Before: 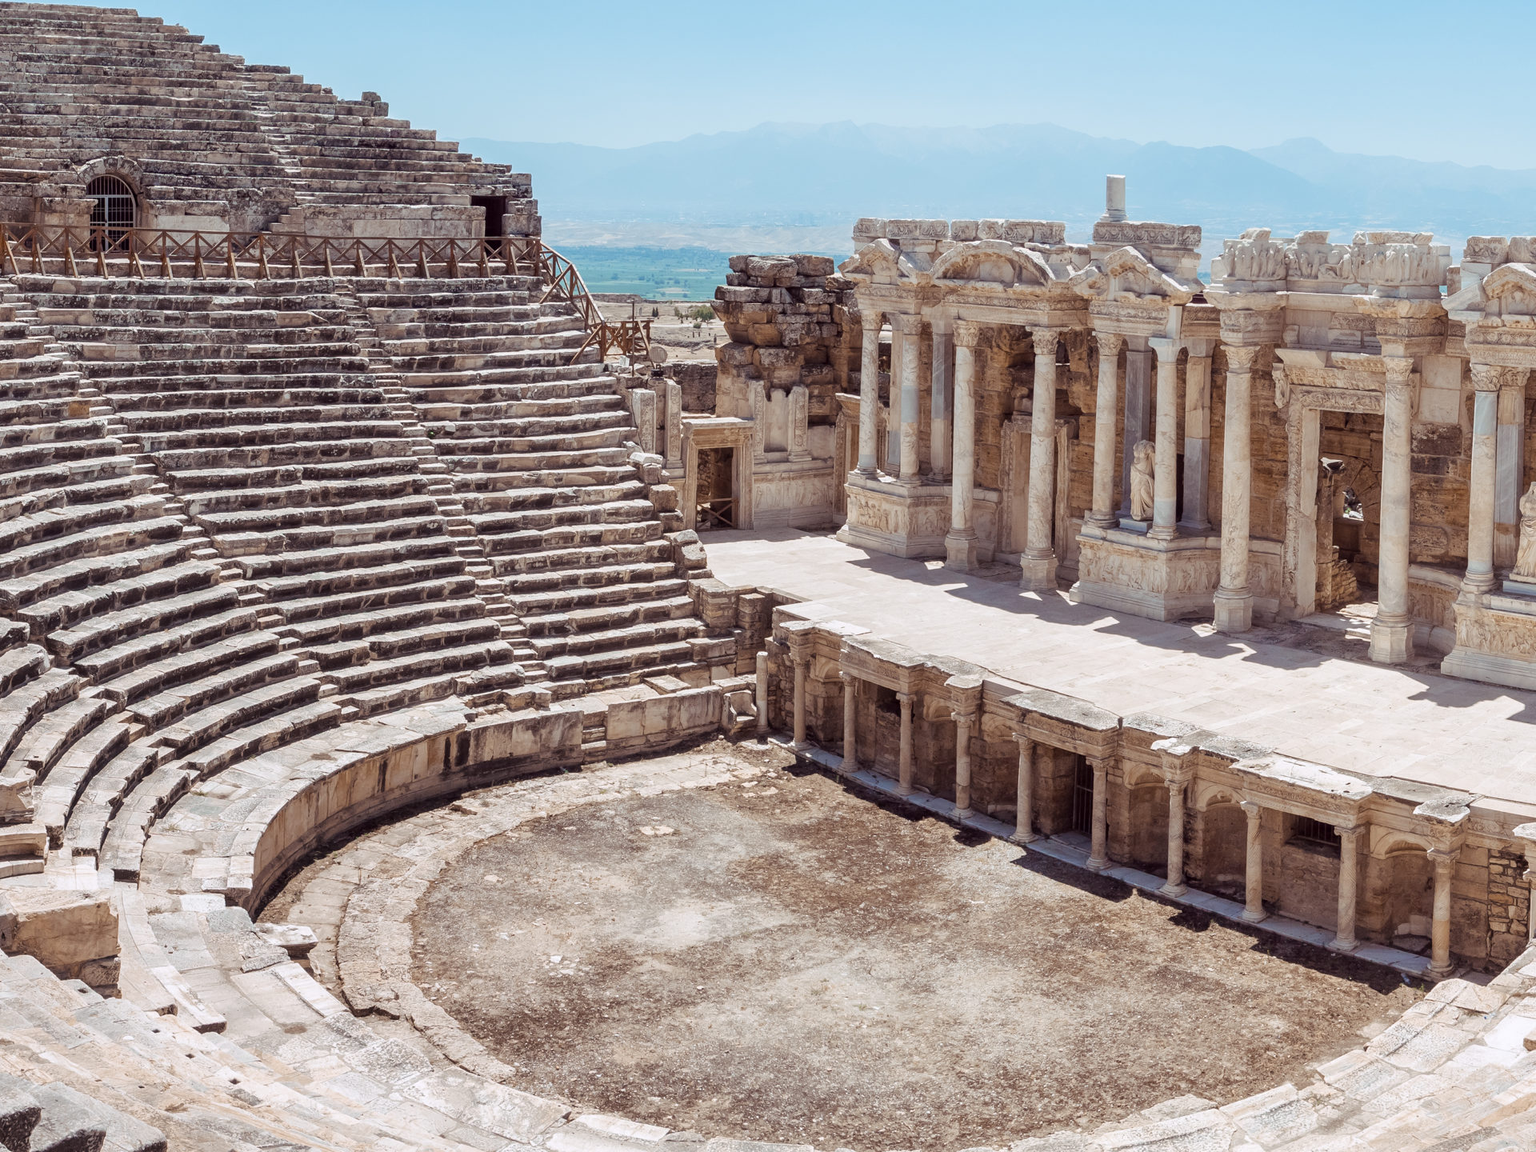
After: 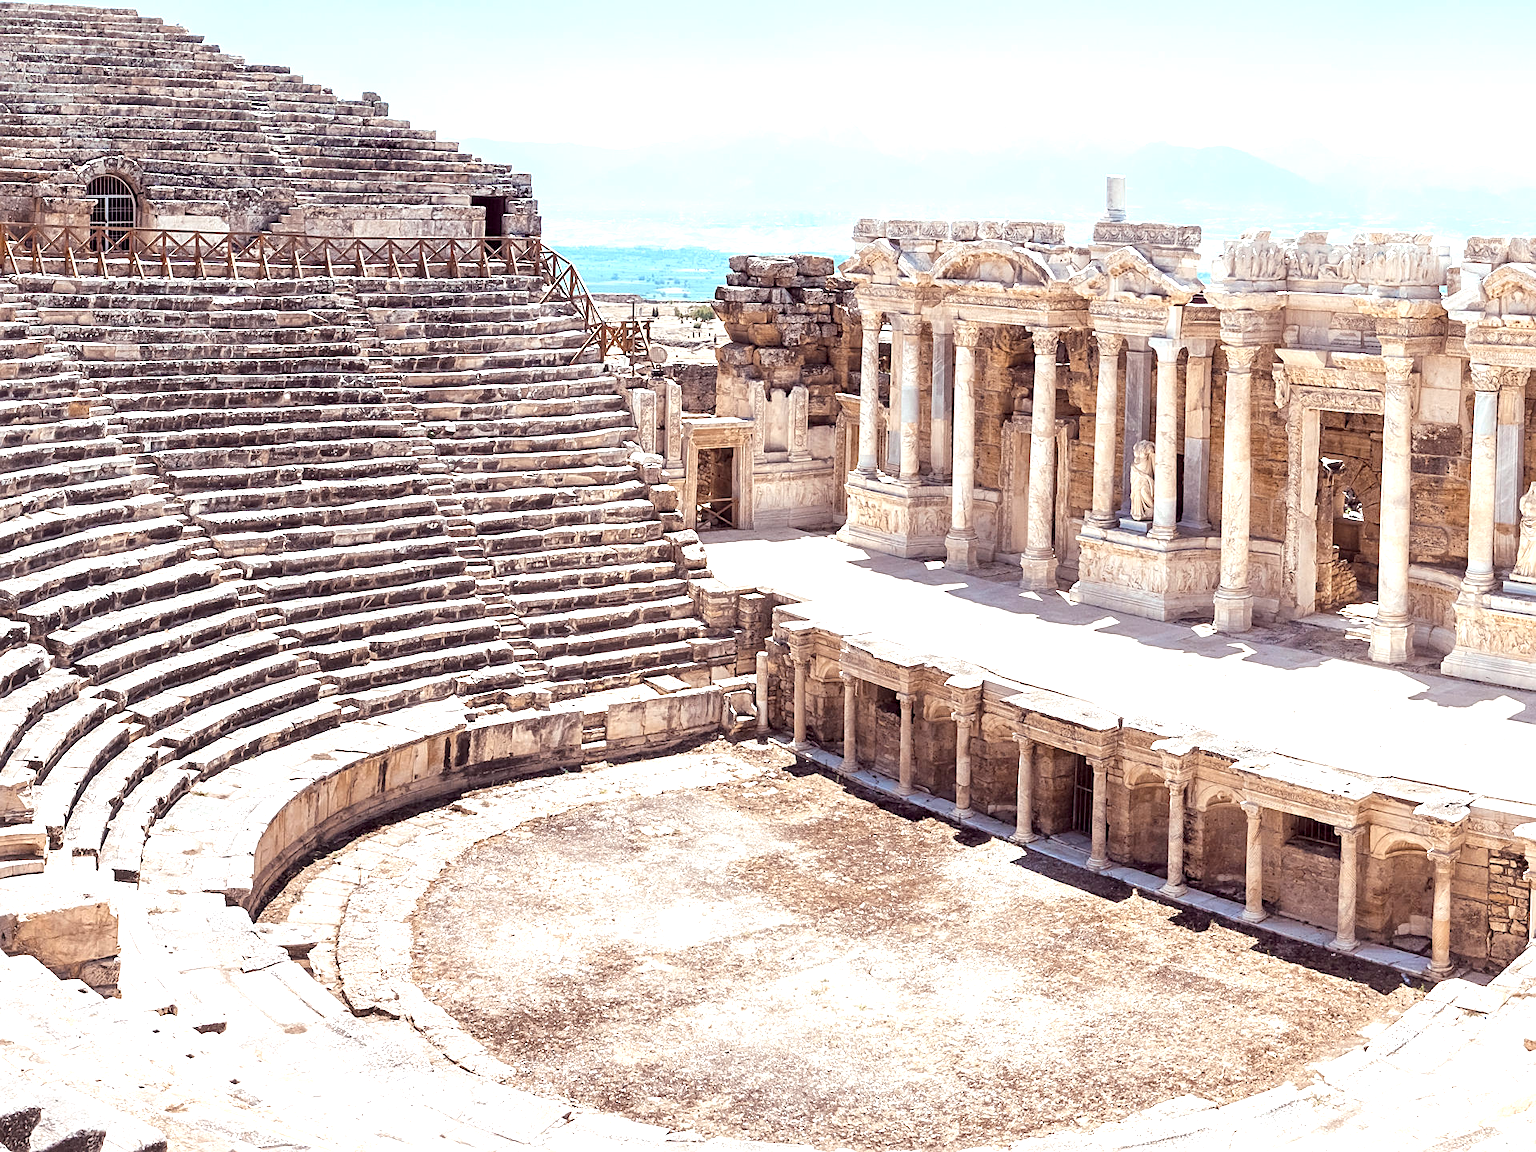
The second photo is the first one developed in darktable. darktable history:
exposure: black level correction 0.001, exposure 1.117 EV, compensate highlight preservation false
sharpen: on, module defaults
